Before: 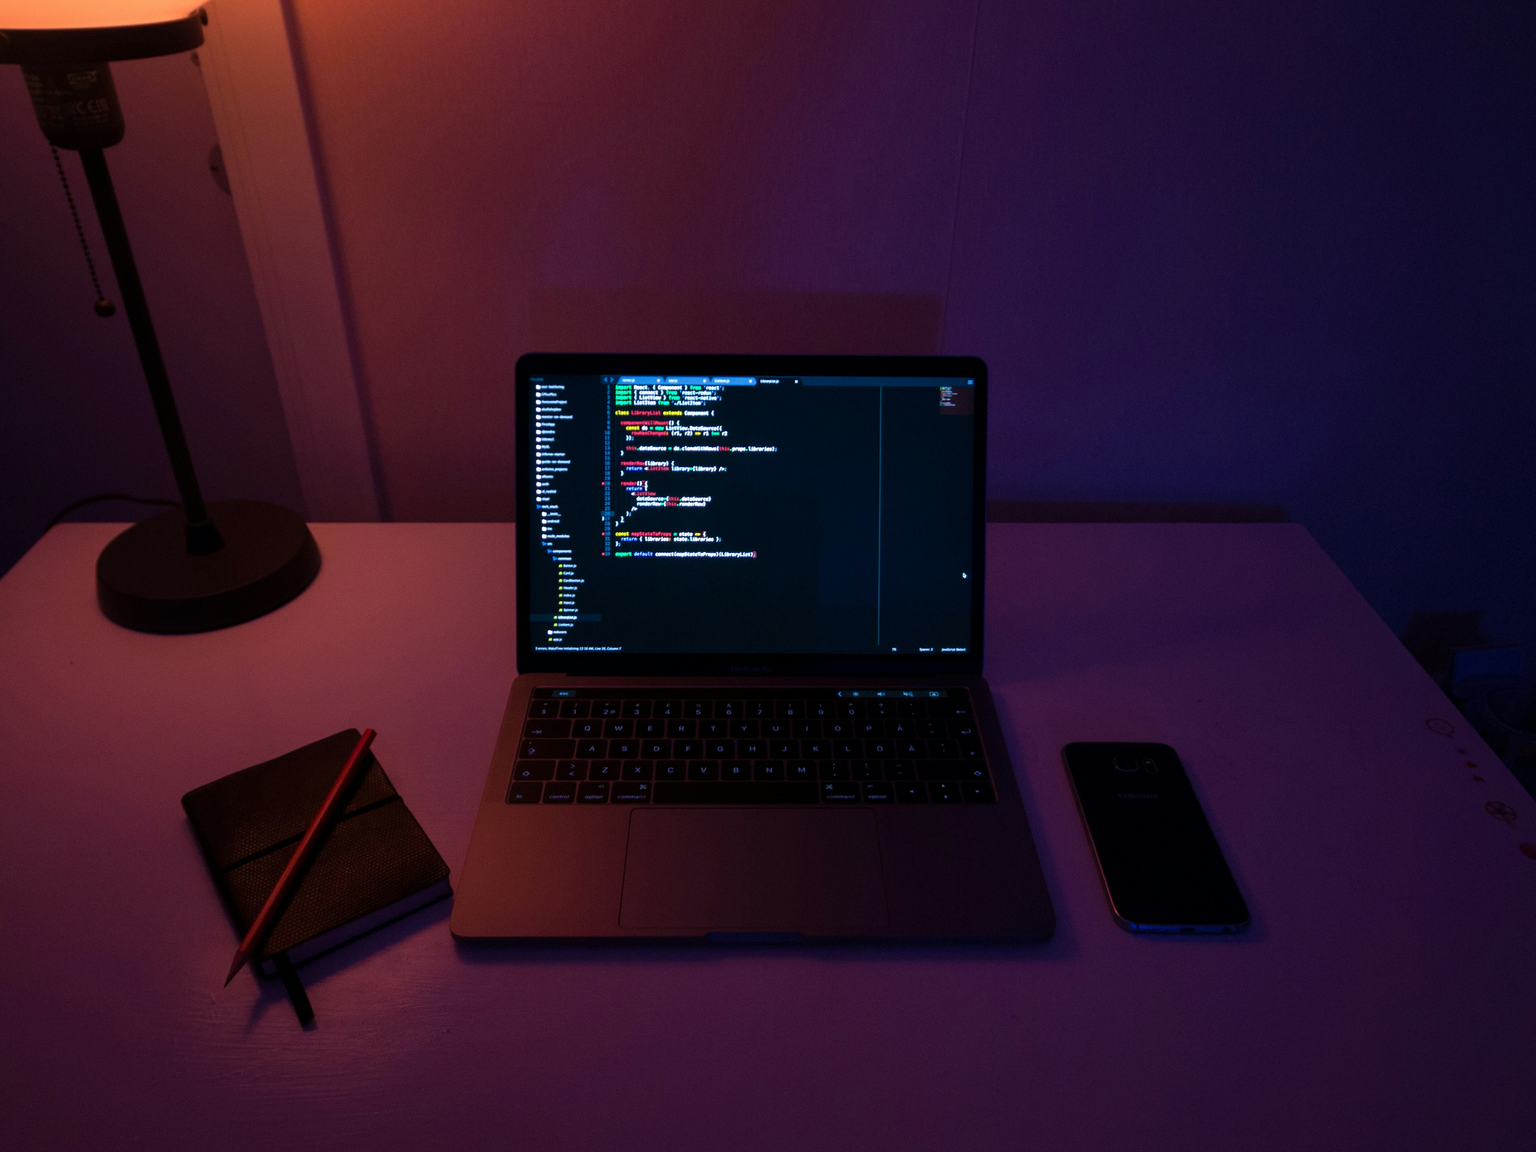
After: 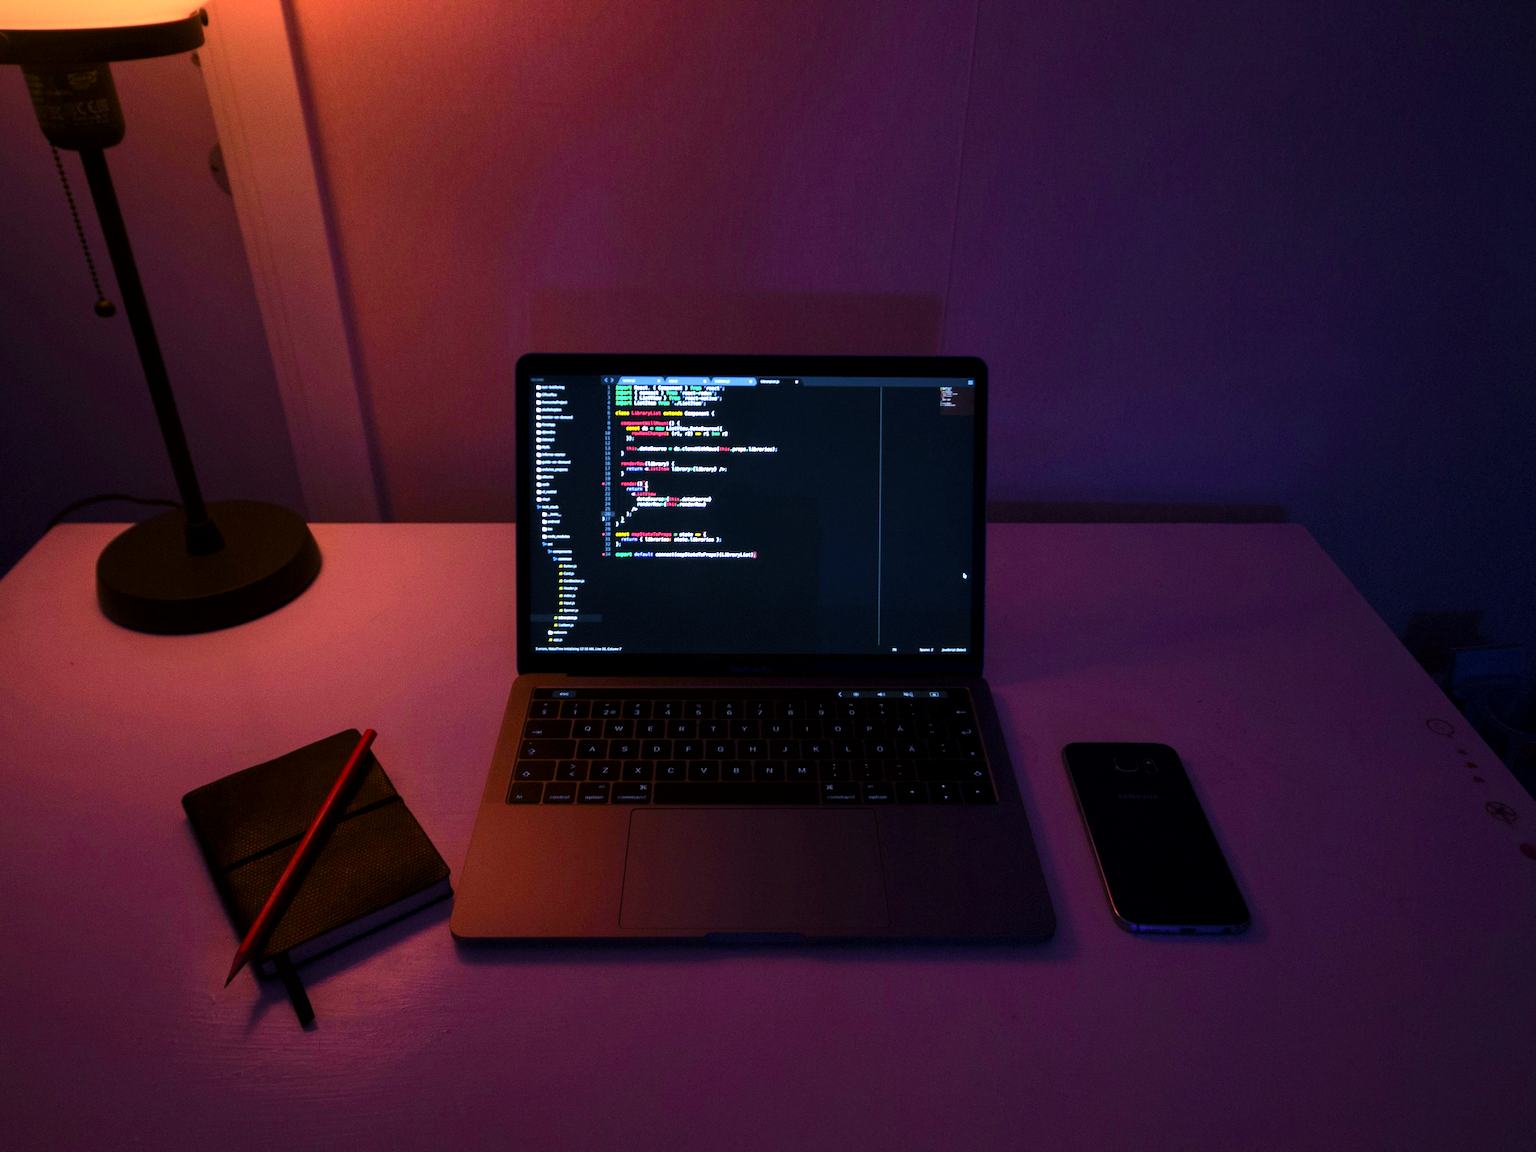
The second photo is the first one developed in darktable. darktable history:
exposure: black level correction 0.001, exposure 0.5 EV, compensate exposure bias true, compensate highlight preservation false
tone curve: curves: ch0 [(0, 0) (0.239, 0.248) (0.508, 0.606) (0.828, 0.878) (1, 1)]; ch1 [(0, 0) (0.401, 0.42) (0.45, 0.464) (0.492, 0.498) (0.511, 0.507) (0.561, 0.549) (0.688, 0.726) (1, 1)]; ch2 [(0, 0) (0.411, 0.433) (0.5, 0.504) (0.545, 0.574) (1, 1)], color space Lab, independent channels, preserve colors none
